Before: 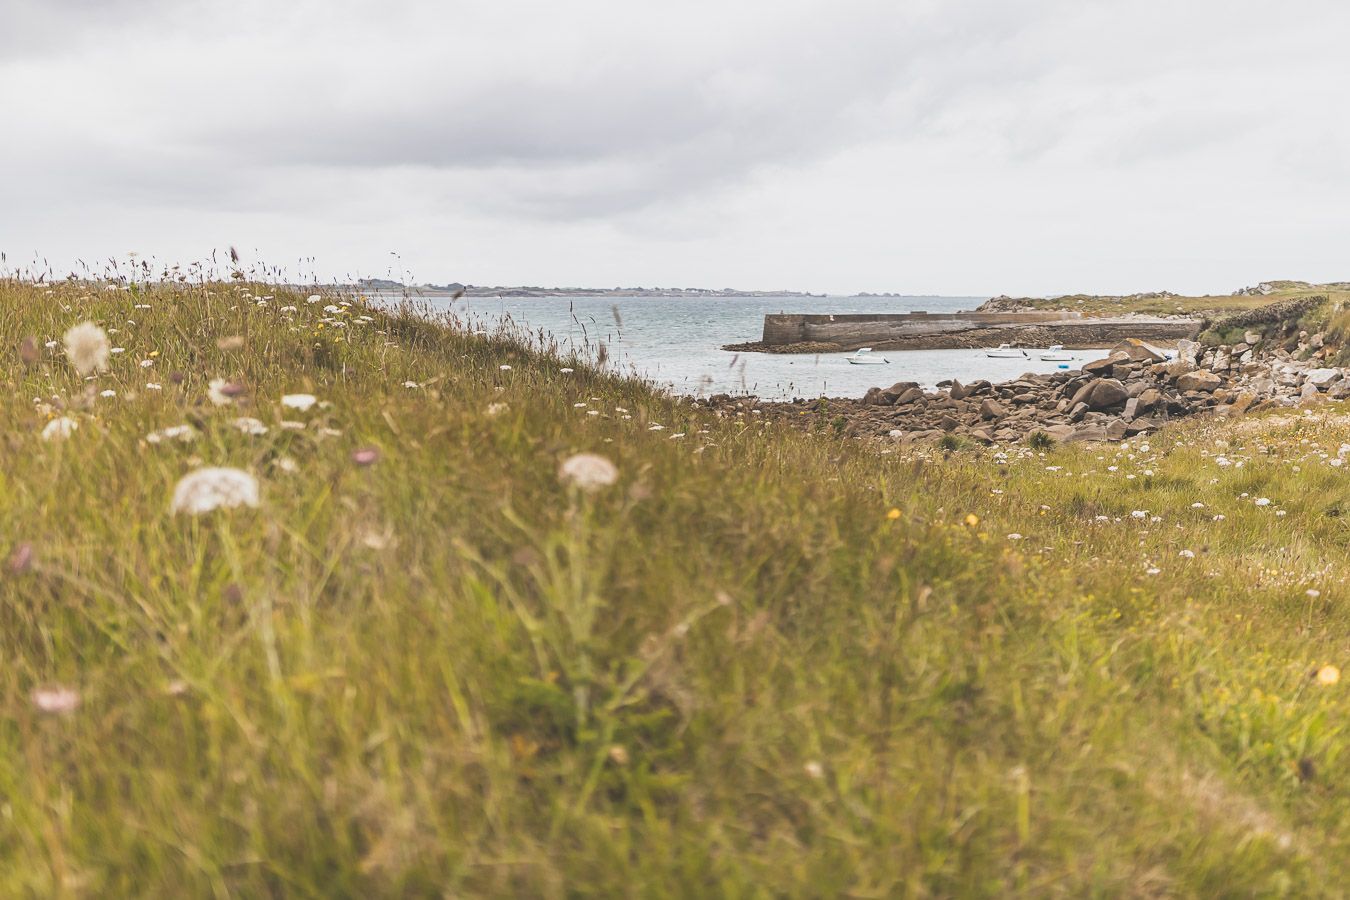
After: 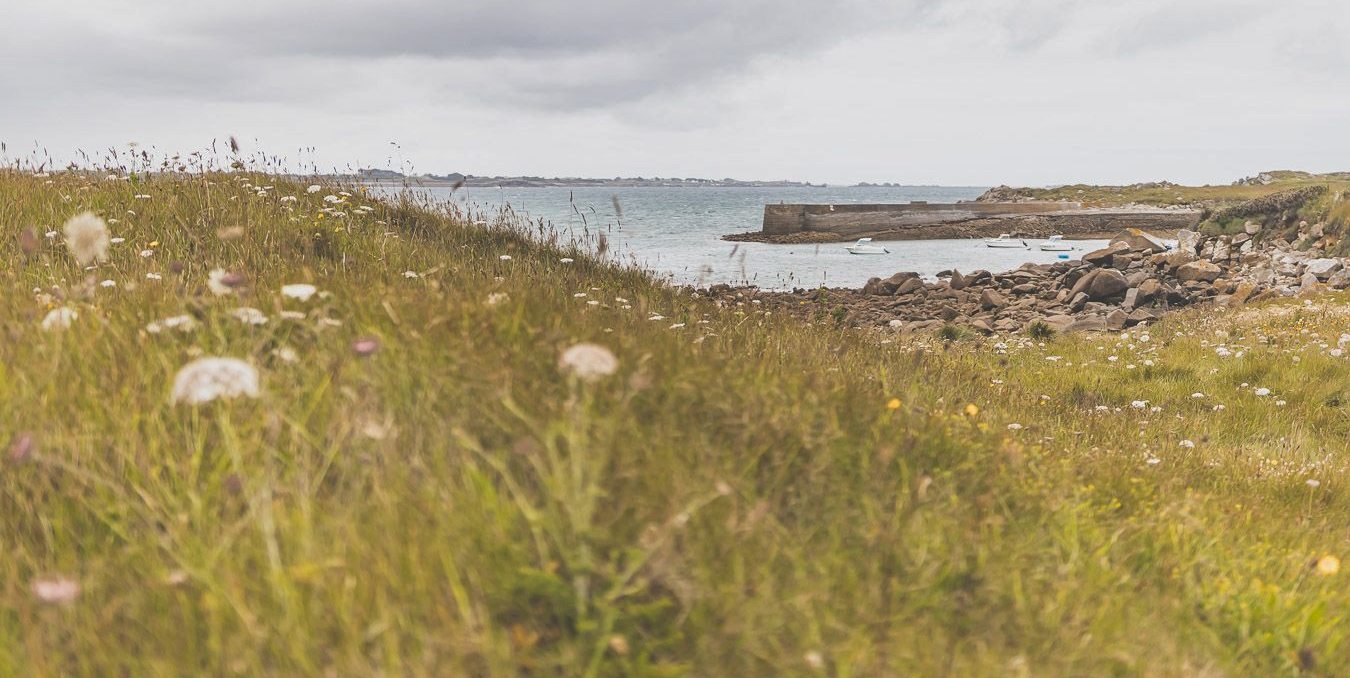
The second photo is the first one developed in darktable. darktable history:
shadows and highlights: on, module defaults
crop and rotate: top 12.269%, bottom 12.297%
tone curve: curves: ch0 [(0, 0) (0.003, 0.003) (0.011, 0.011) (0.025, 0.025) (0.044, 0.045) (0.069, 0.07) (0.1, 0.1) (0.136, 0.137) (0.177, 0.179) (0.224, 0.226) (0.277, 0.279) (0.335, 0.338) (0.399, 0.402) (0.468, 0.472) (0.543, 0.547) (0.623, 0.628) (0.709, 0.715) (0.801, 0.807) (0.898, 0.902) (1, 1)], color space Lab, independent channels, preserve colors none
